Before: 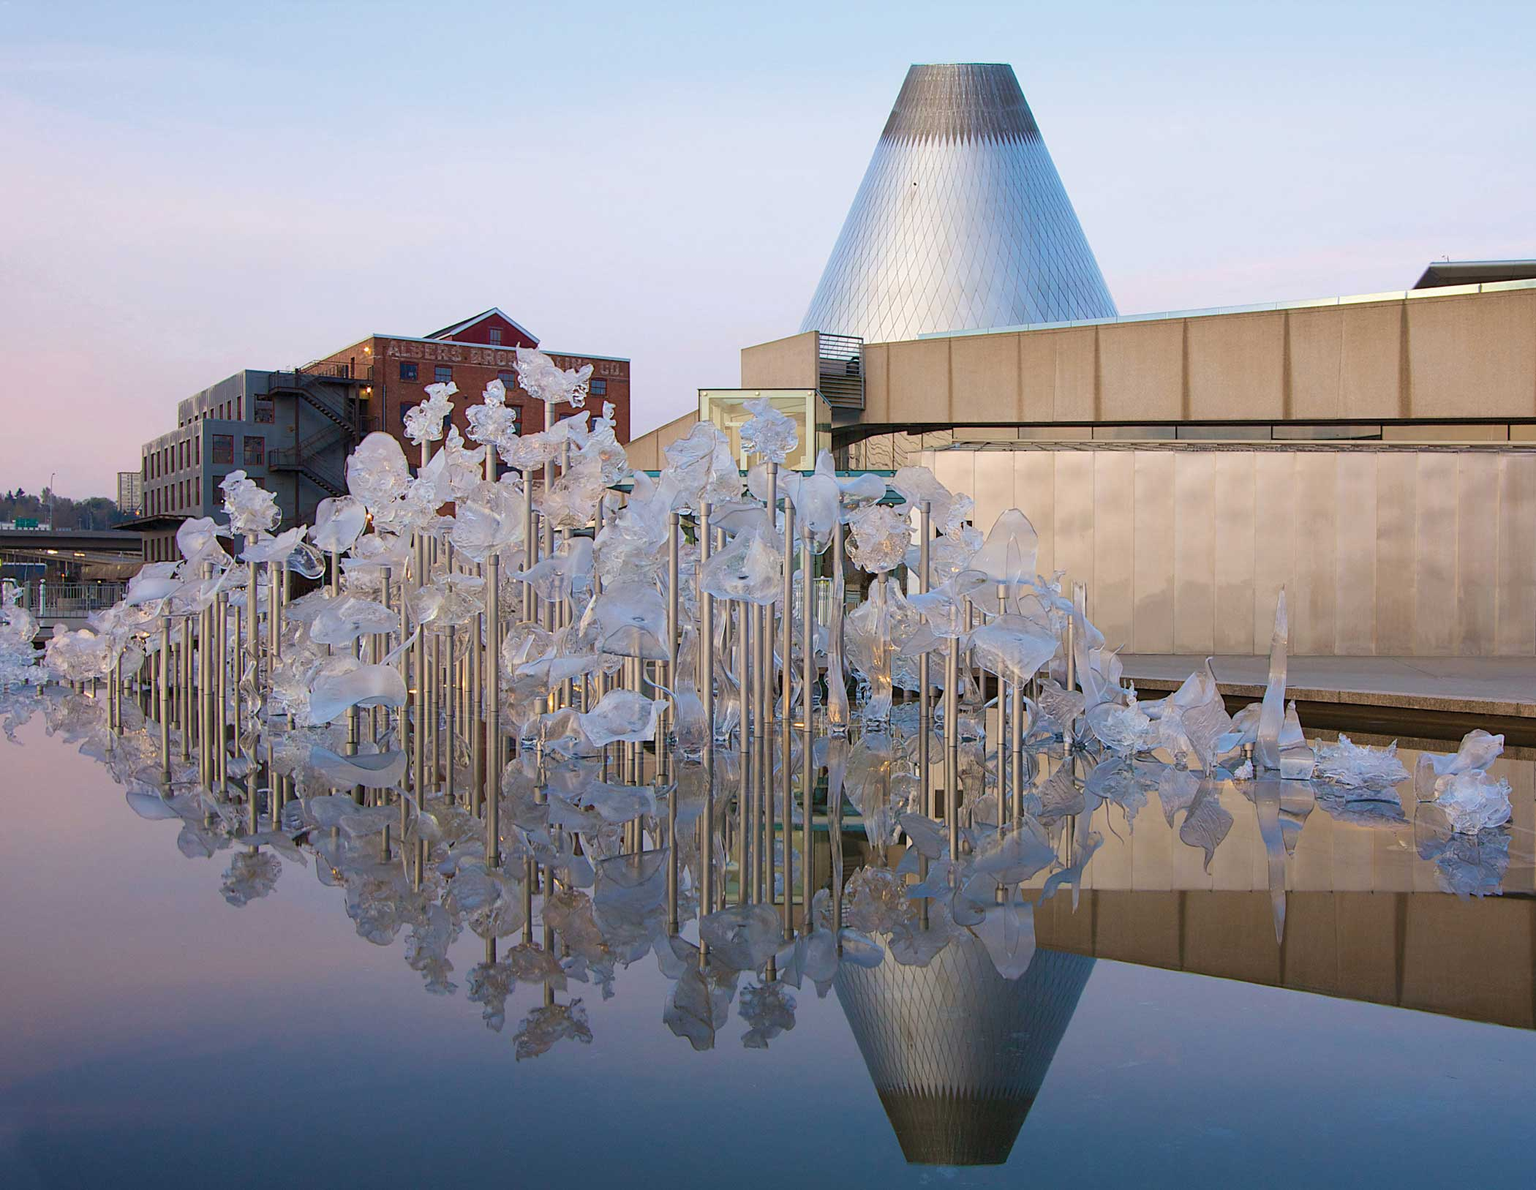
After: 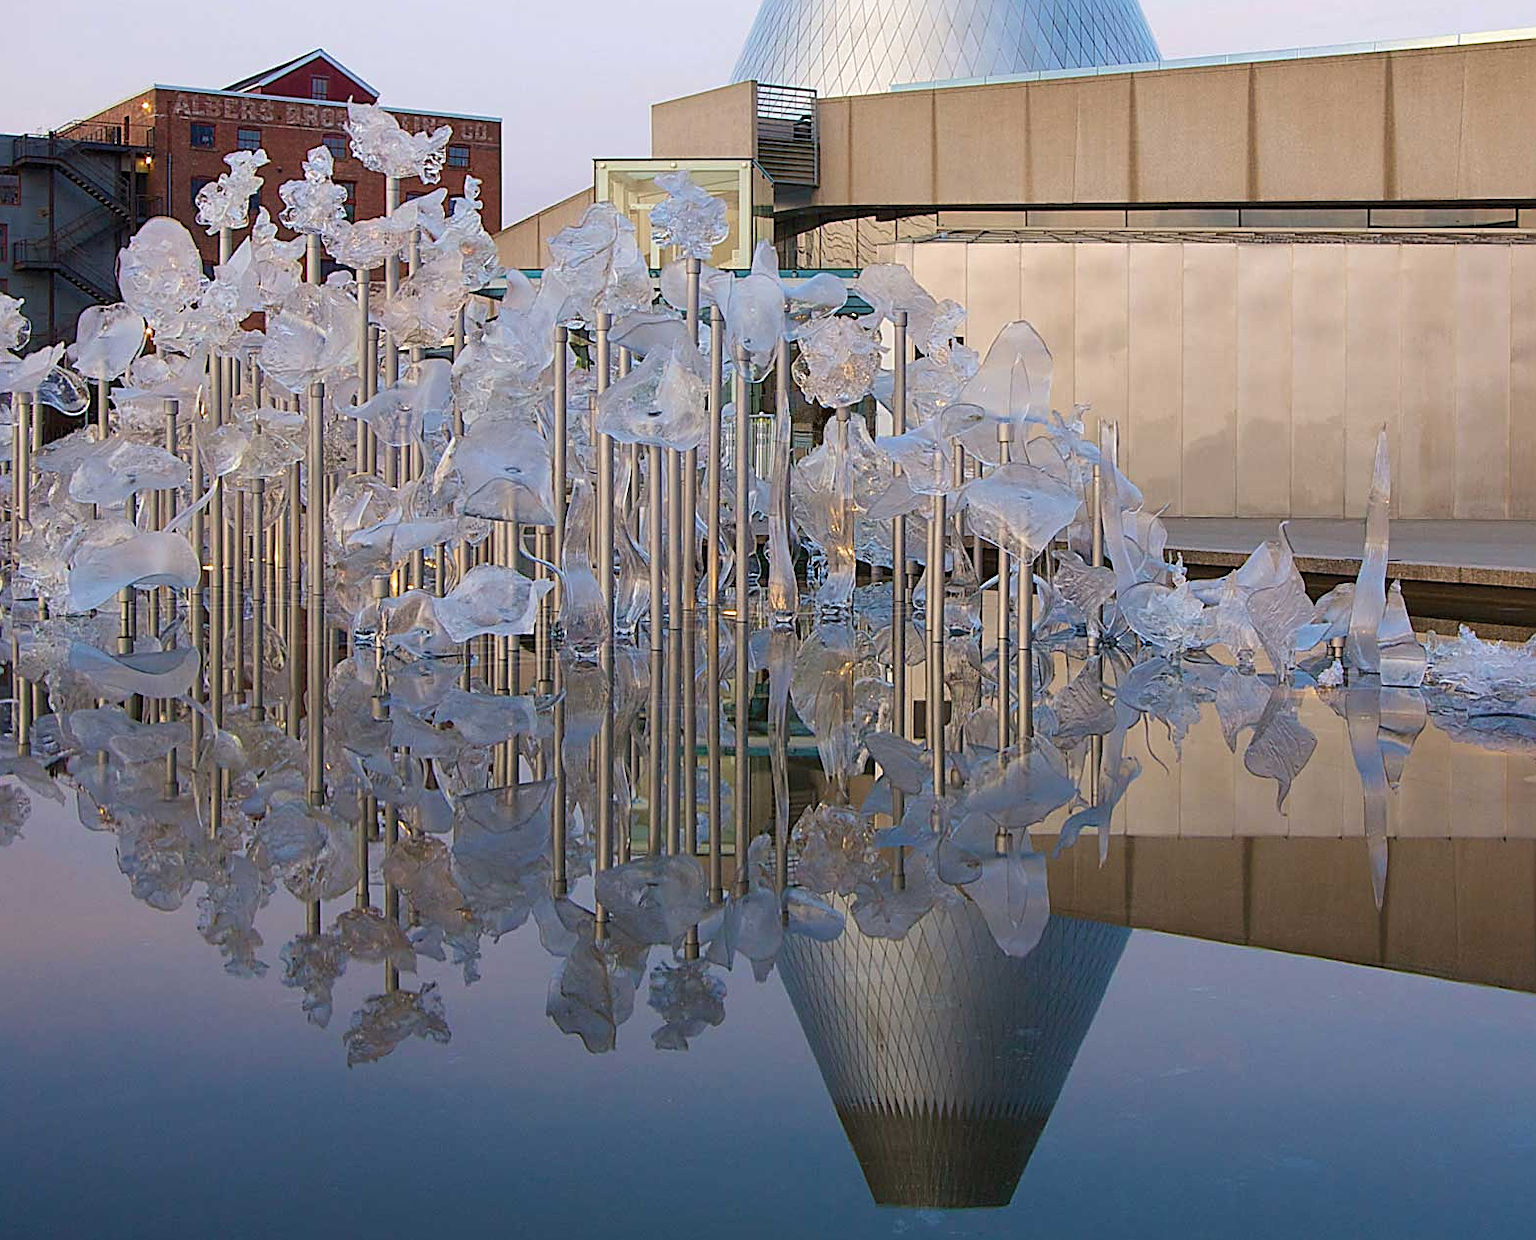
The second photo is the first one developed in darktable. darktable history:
crop: left 16.871%, top 22.857%, right 9.116%
sharpen: on, module defaults
